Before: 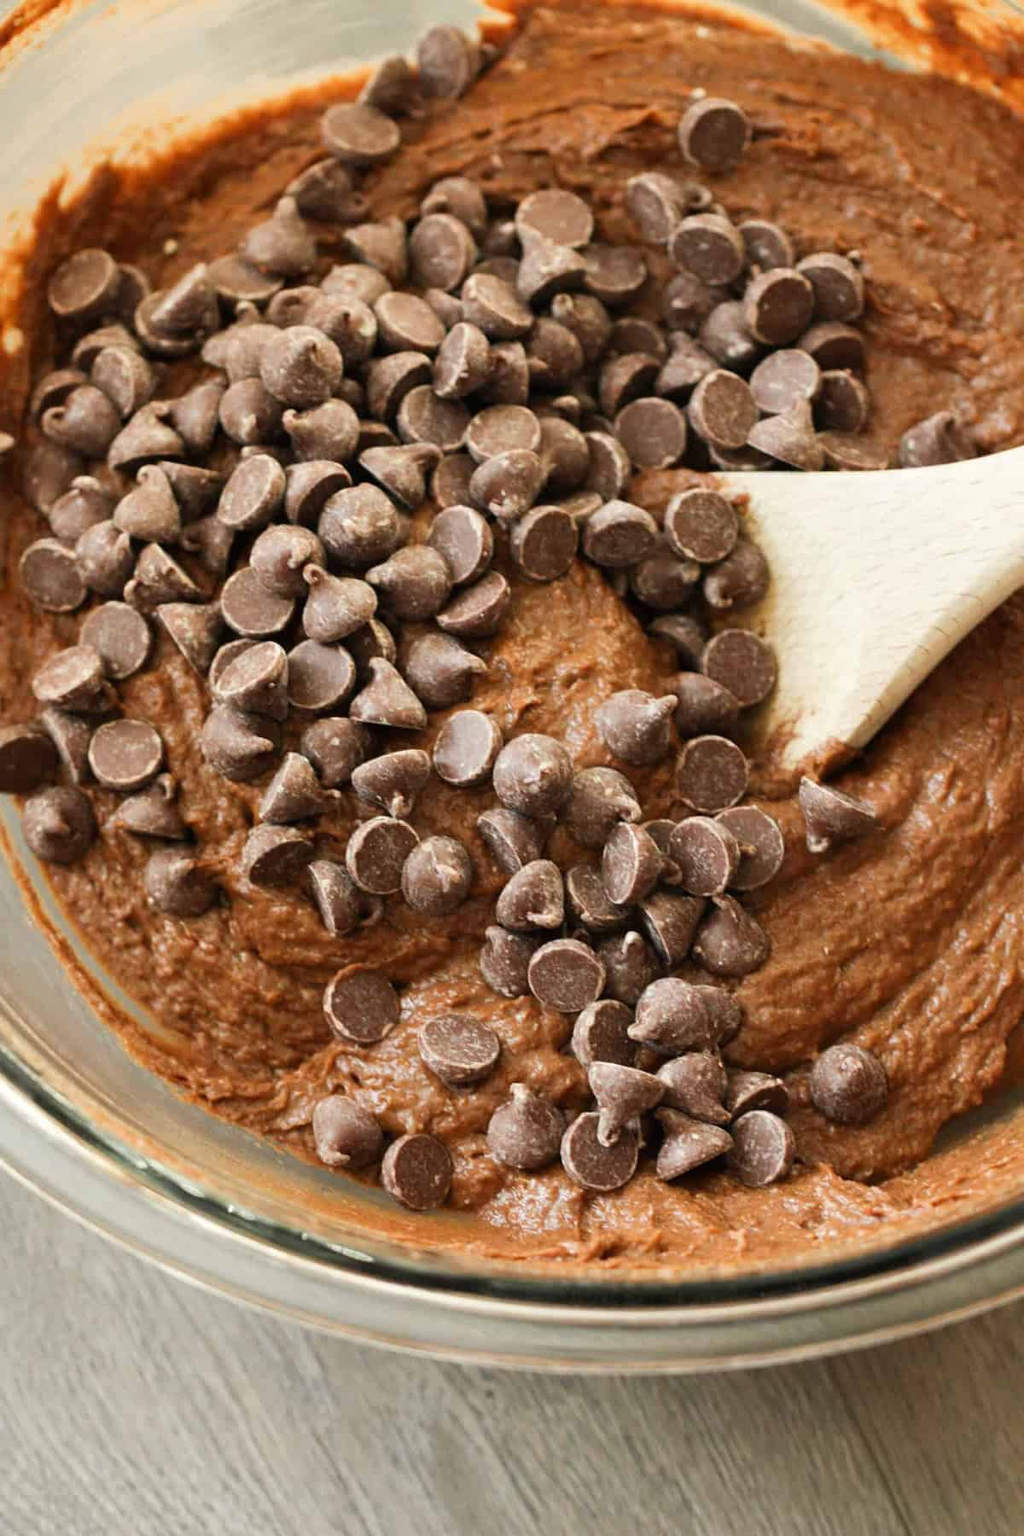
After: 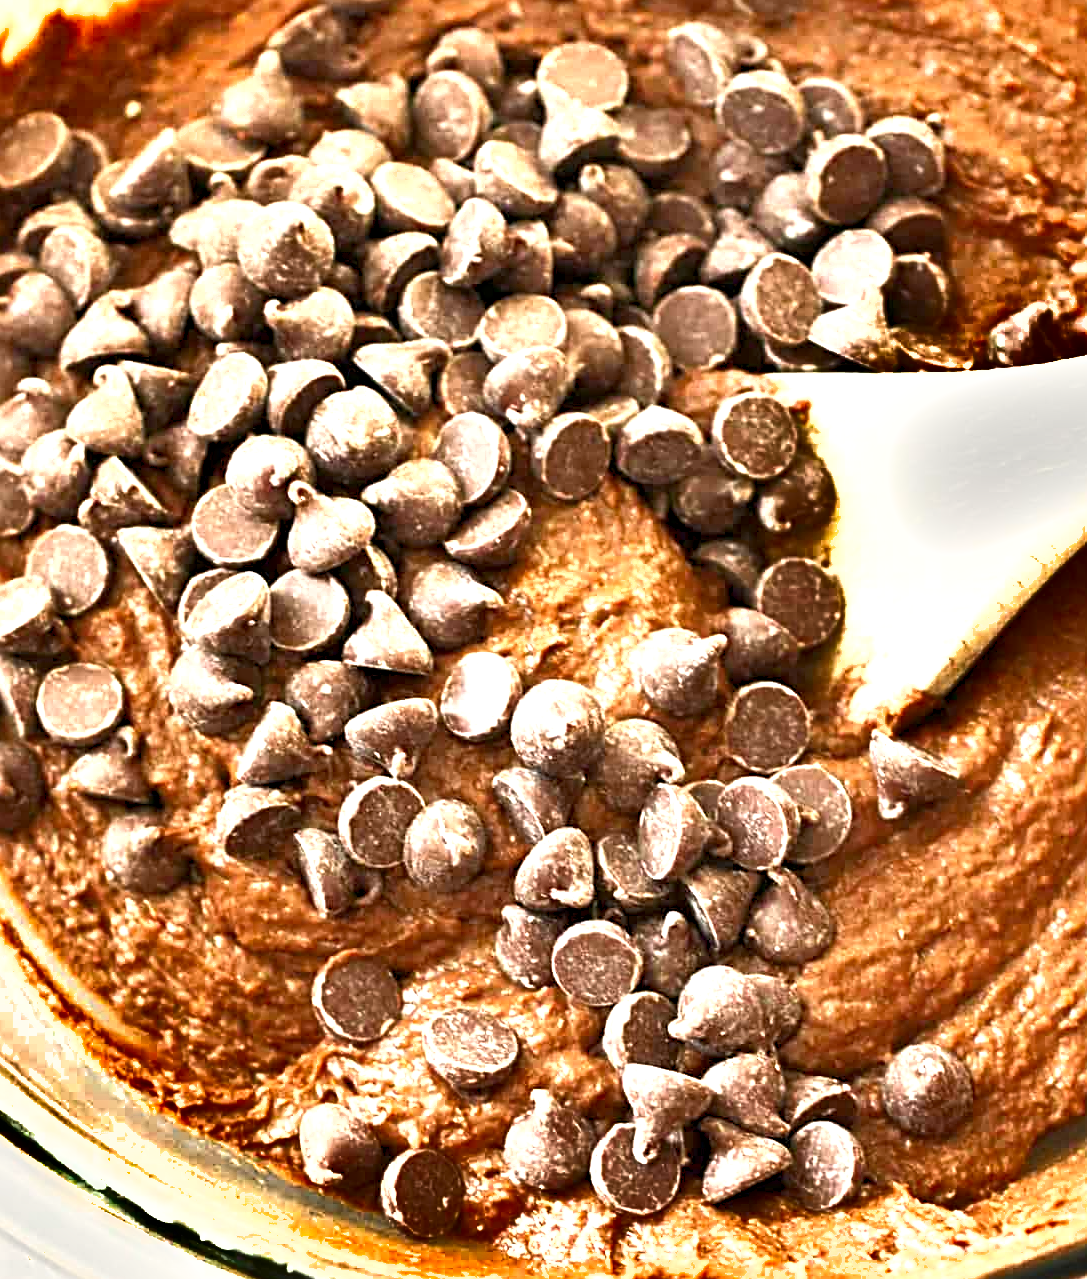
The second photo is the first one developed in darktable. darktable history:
sharpen: radius 3.965
exposure: black level correction 0.001, exposure 1.312 EV, compensate highlight preservation false
crop: left 5.594%, top 10.041%, right 3.775%, bottom 18.86%
levels: levels [0, 0.476, 0.951]
shadows and highlights: radius 108.07, shadows 45.44, highlights -67.09, low approximation 0.01, soften with gaussian
